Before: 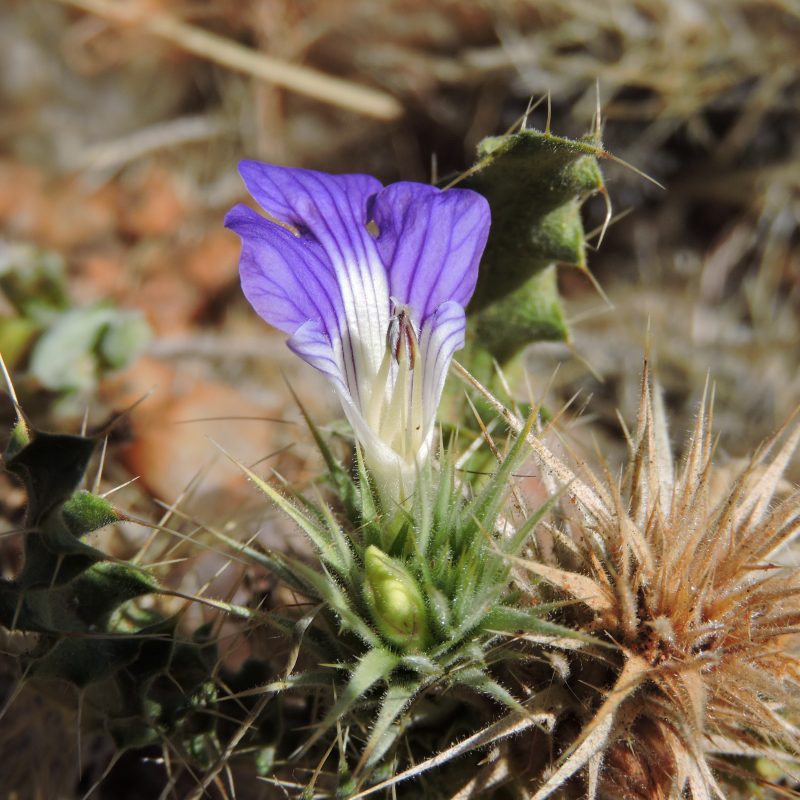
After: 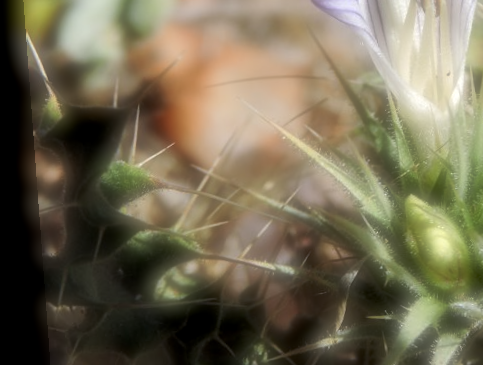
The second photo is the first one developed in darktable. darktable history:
rotate and perspective: rotation -4.25°, automatic cropping off
crop: top 44.483%, right 43.593%, bottom 12.892%
local contrast: detail 135%, midtone range 0.75
soften: on, module defaults
